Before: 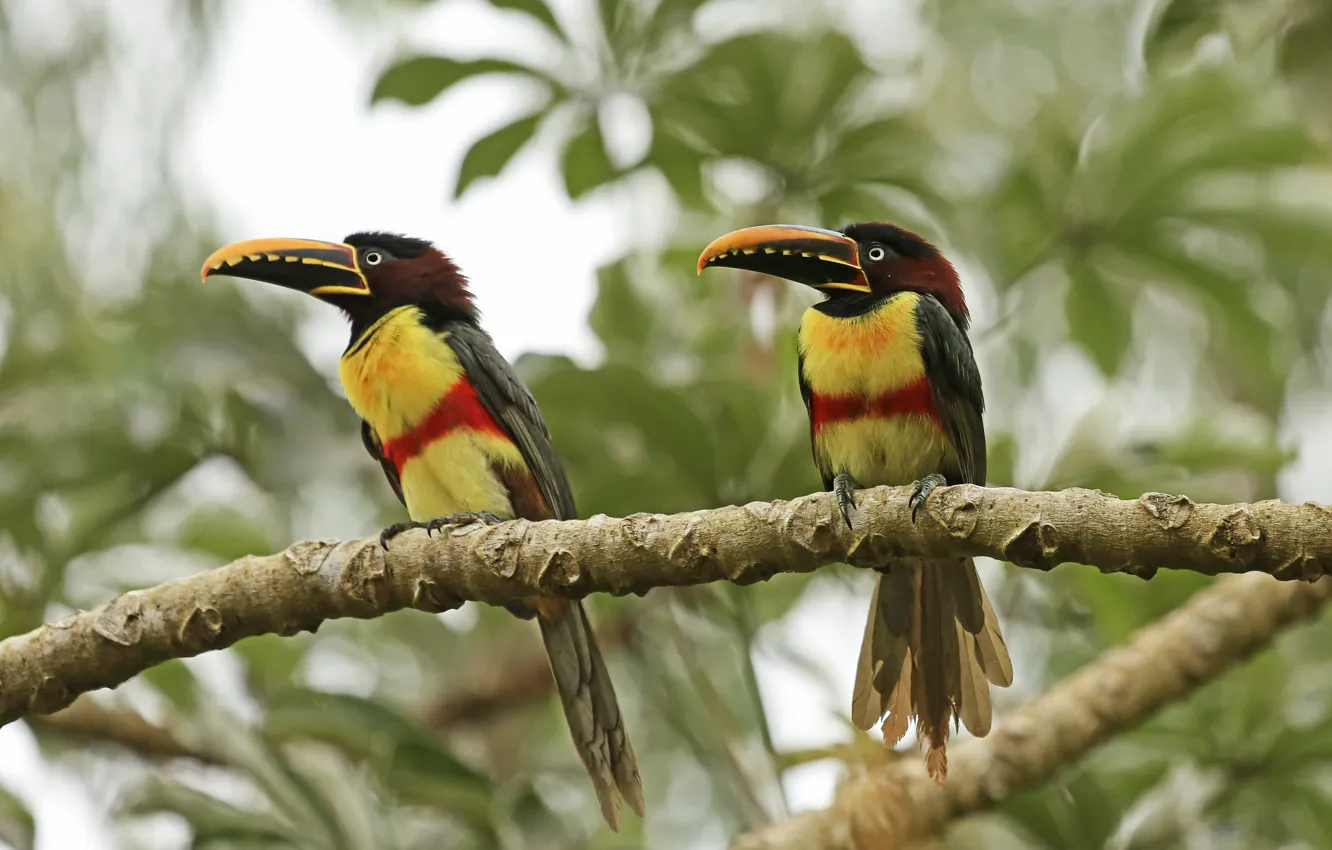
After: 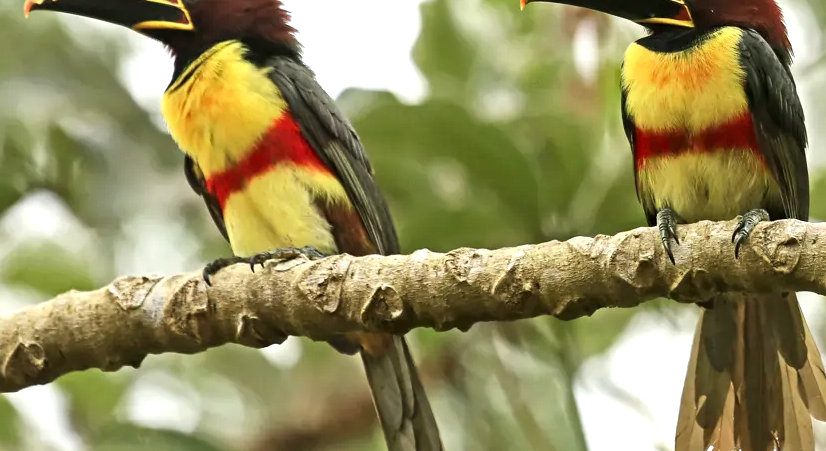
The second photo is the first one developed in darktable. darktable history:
crop: left 13.312%, top 31.28%, right 24.627%, bottom 15.582%
levels: levels [0, 0.43, 0.859]
local contrast: mode bilateral grid, contrast 20, coarseness 50, detail 132%, midtone range 0.2
